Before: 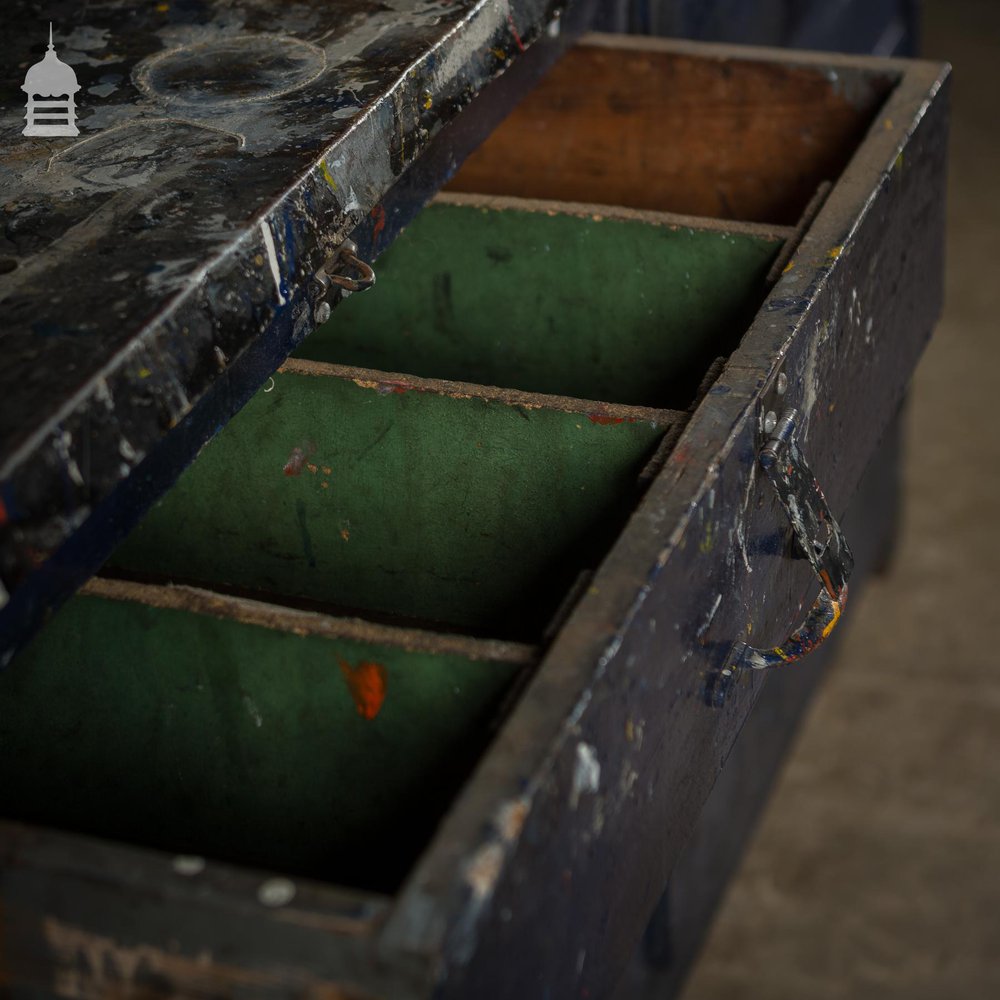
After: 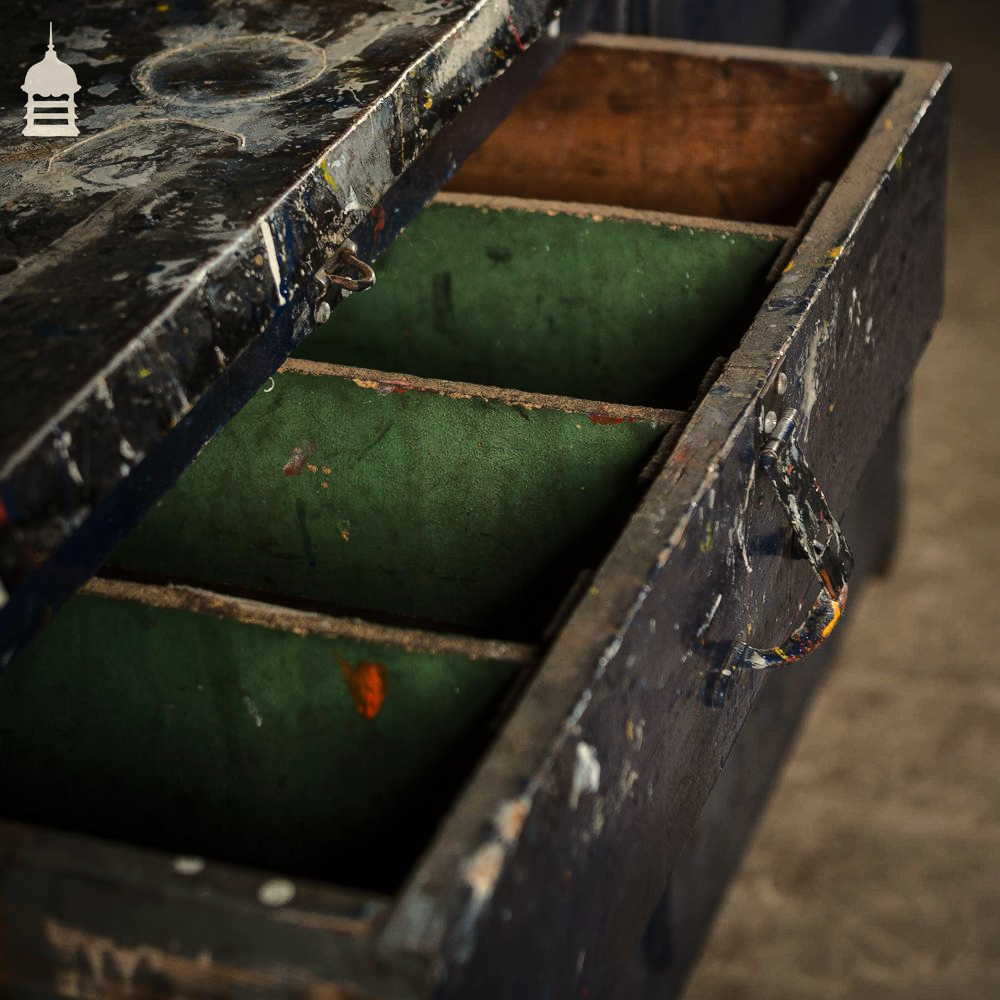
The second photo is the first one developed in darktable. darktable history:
base curve: curves: ch0 [(0, 0) (0.028, 0.03) (0.121, 0.232) (0.46, 0.748) (0.859, 0.968) (1, 1)]
white balance: red 1.045, blue 0.932
